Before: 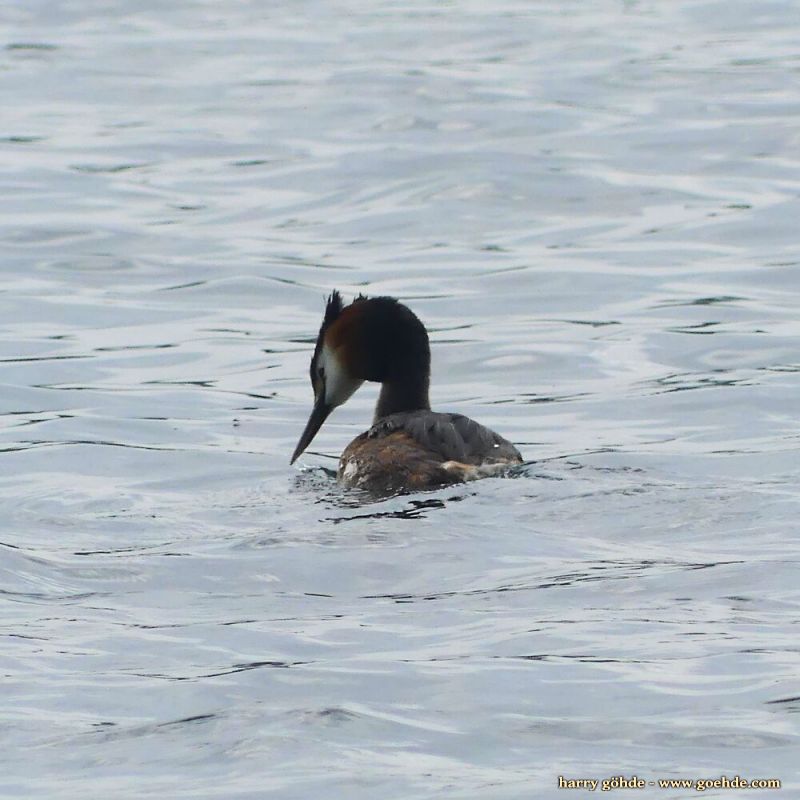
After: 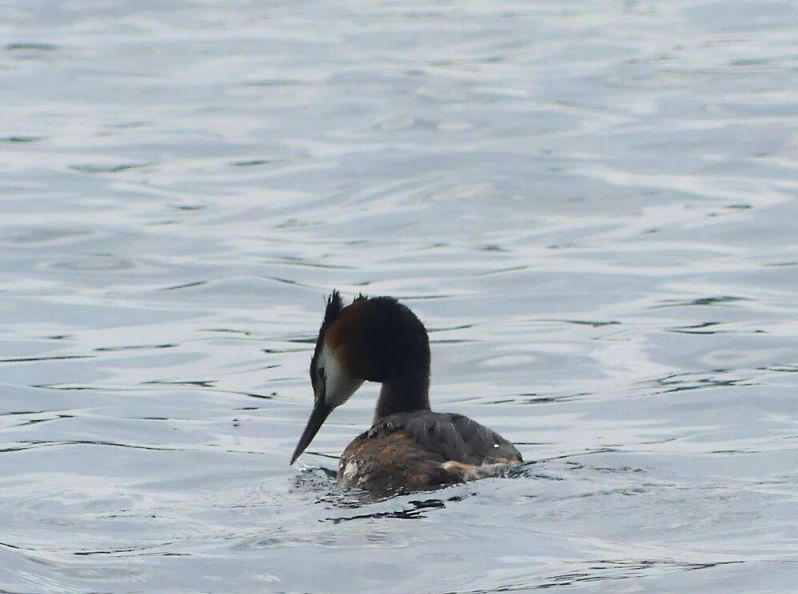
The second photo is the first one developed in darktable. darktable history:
crop: bottom 24.878%
